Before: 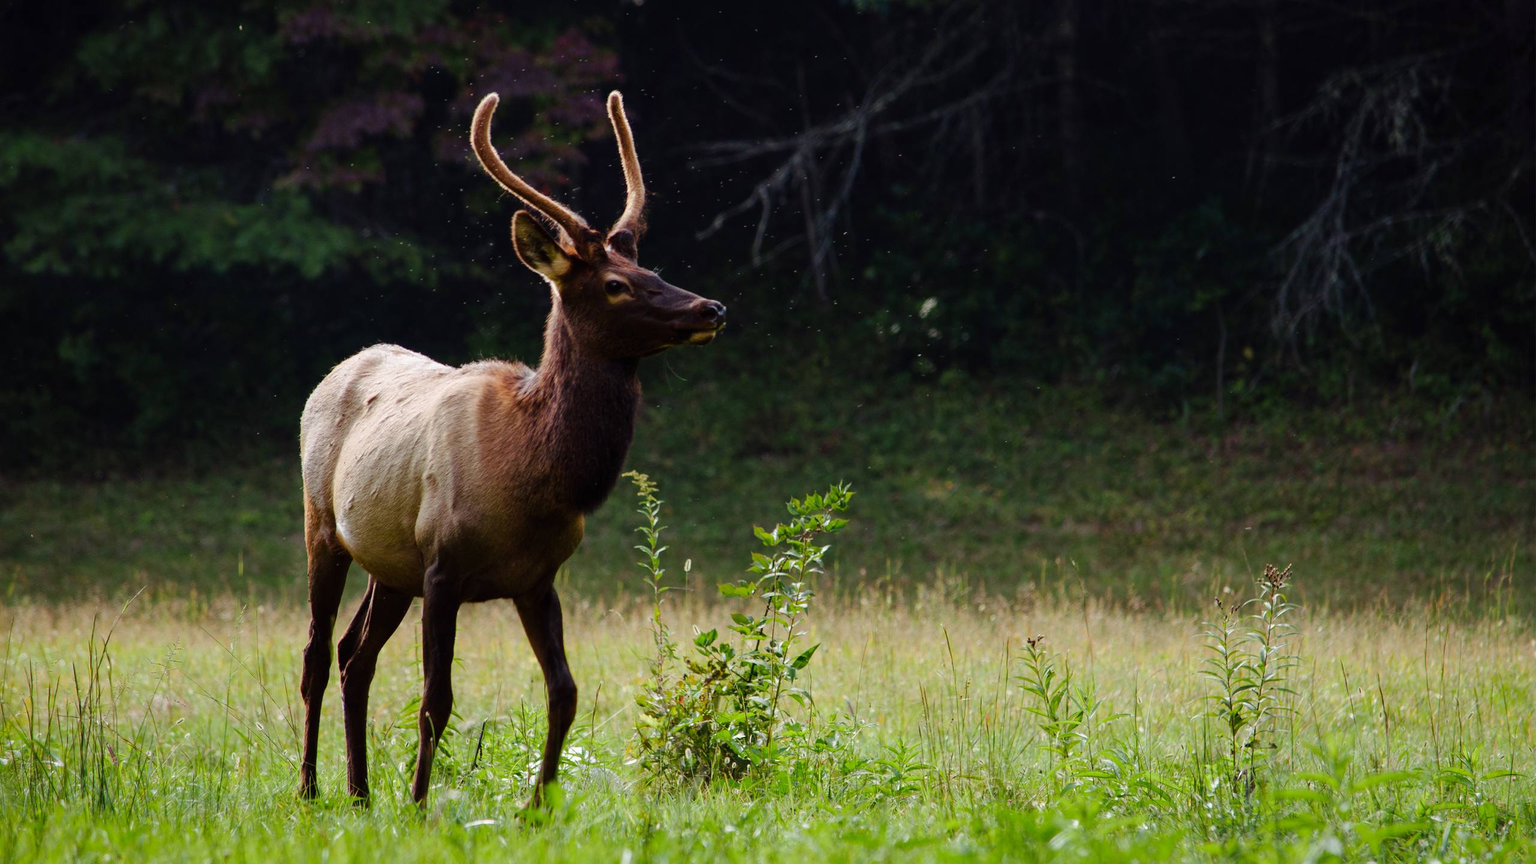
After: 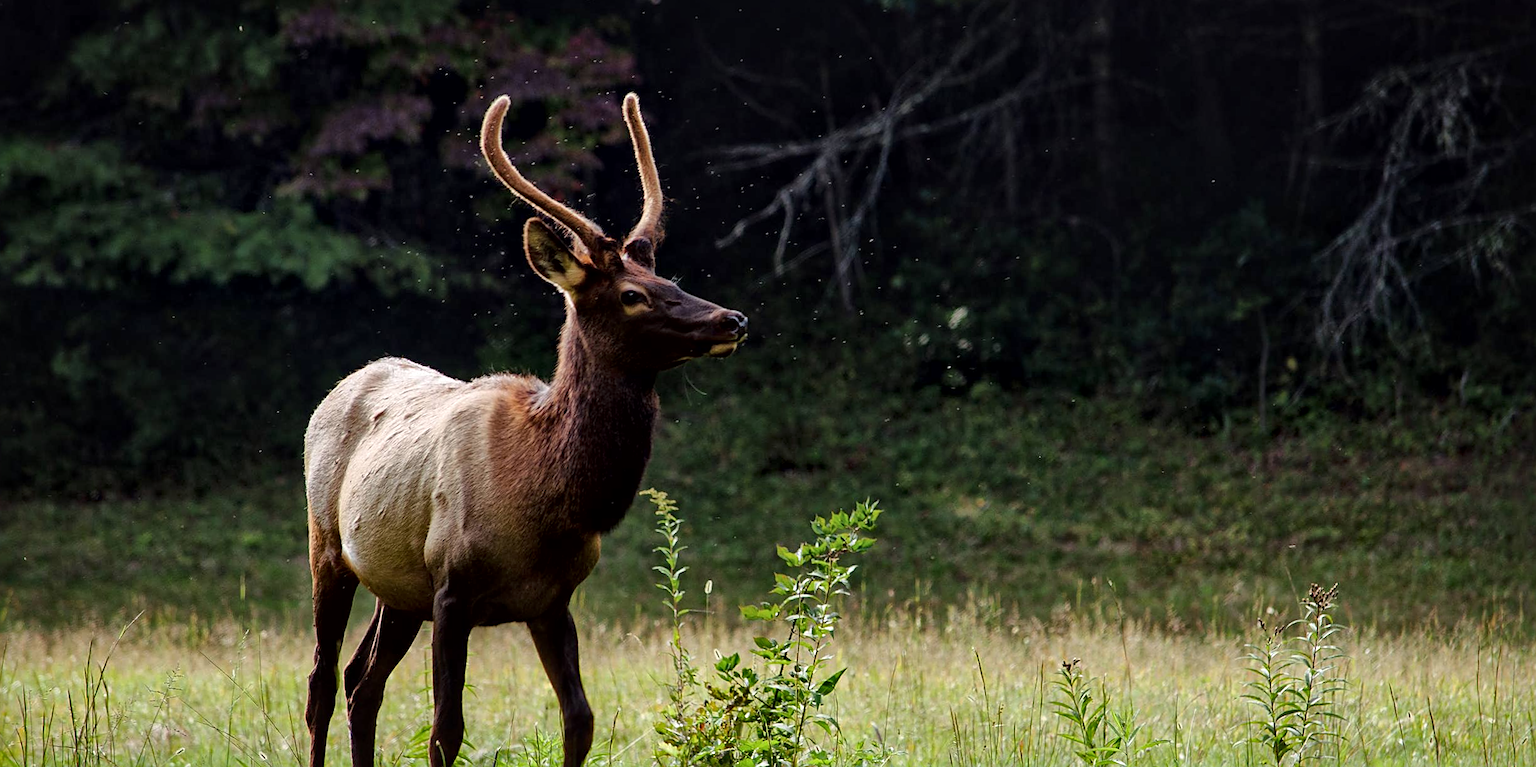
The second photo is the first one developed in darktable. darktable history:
crop and rotate: angle 0.2°, left 0.275%, right 3.127%, bottom 14.18%
sharpen: on, module defaults
local contrast: mode bilateral grid, contrast 20, coarseness 50, detail 171%, midtone range 0.2
exposure: compensate highlight preservation false
